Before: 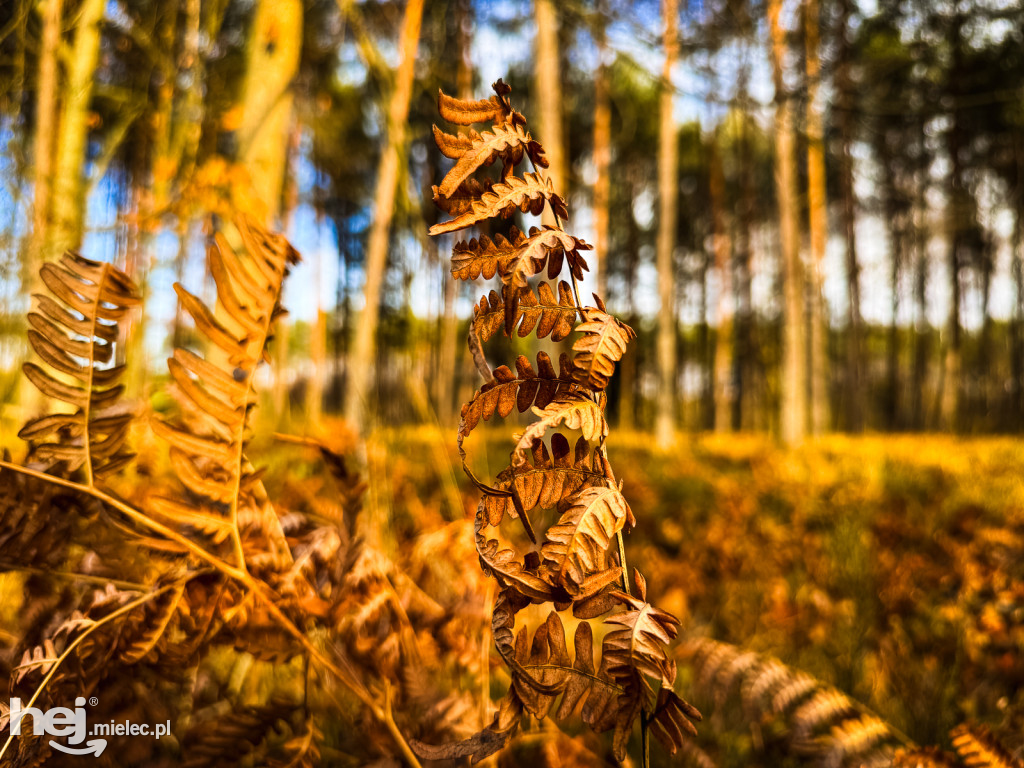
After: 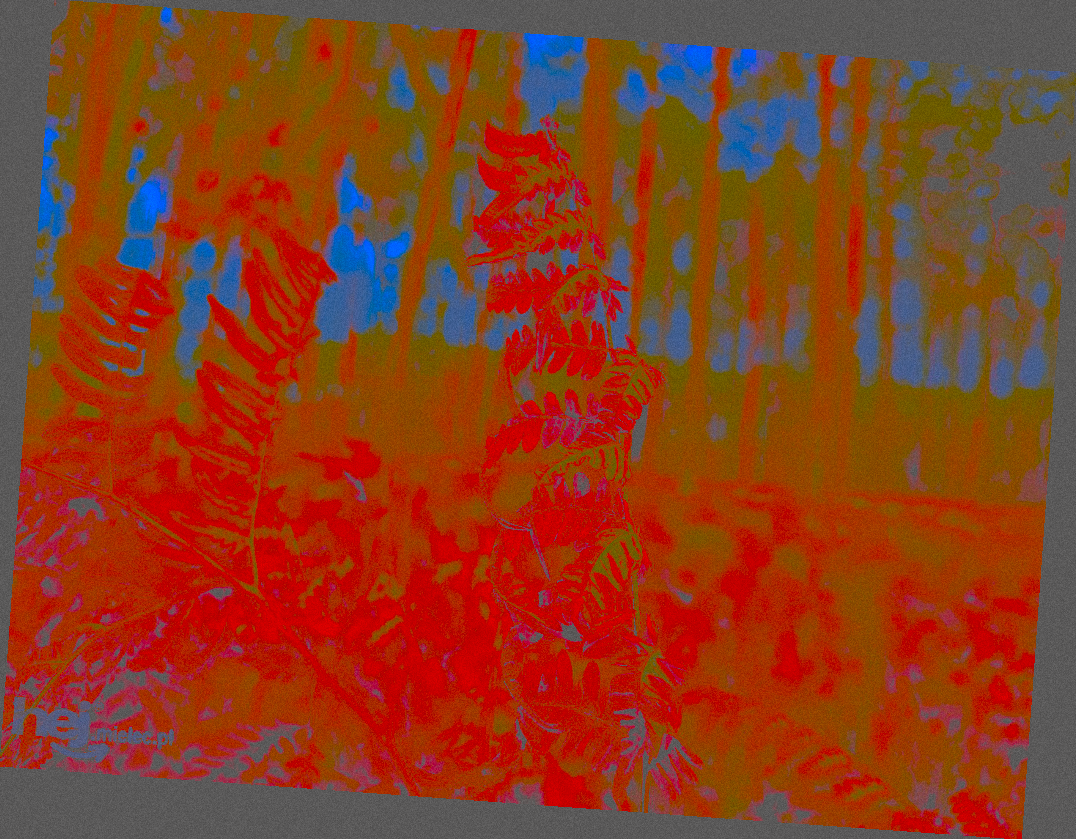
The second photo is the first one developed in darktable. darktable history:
local contrast: on, module defaults
base curve: curves: ch0 [(0, 0) (0.235, 0.266) (0.503, 0.496) (0.786, 0.72) (1, 1)]
contrast brightness saturation: contrast -0.99, brightness -0.17, saturation 0.75
exposure: black level correction 0.009, exposure 0.119 EV, compensate highlight preservation false
tone curve: curves: ch0 [(0, 0) (0.087, 0.054) (0.281, 0.245) (0.506, 0.526) (0.8, 0.824) (0.994, 0.955)]; ch1 [(0, 0) (0.27, 0.195) (0.406, 0.435) (0.452, 0.474) (0.495, 0.5) (0.514, 0.508) (0.563, 0.584) (0.654, 0.689) (1, 1)]; ch2 [(0, 0) (0.269, 0.299) (0.459, 0.441) (0.498, 0.499) (0.523, 0.52) (0.551, 0.549) (0.633, 0.625) (0.659, 0.681) (0.718, 0.764) (1, 1)], color space Lab, independent channels, preserve colors none
white balance: red 0.967, blue 1.119, emerald 0.756
rotate and perspective: rotation 4.1°, automatic cropping off
grain: coarseness 0.09 ISO
